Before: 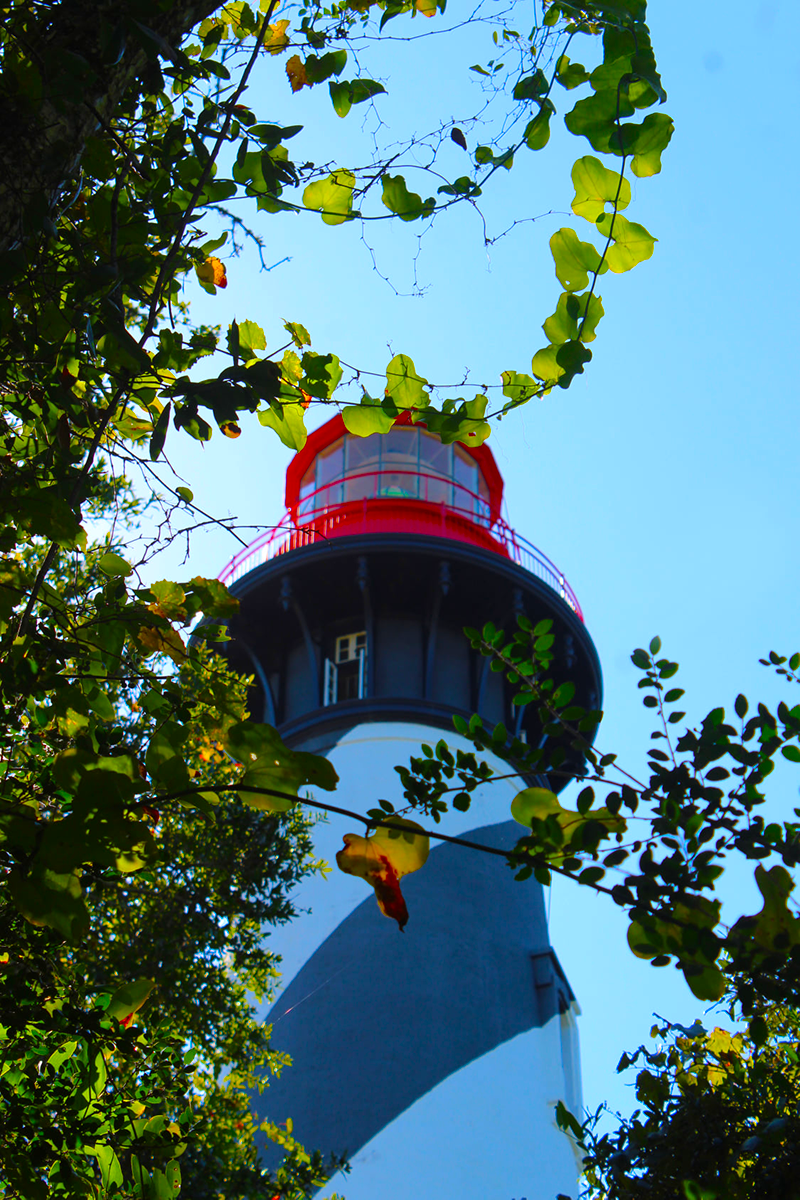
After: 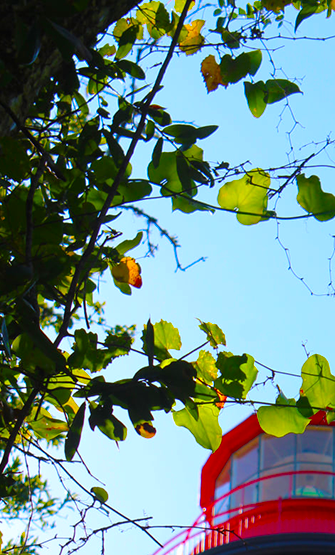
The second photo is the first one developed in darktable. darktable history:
crop and rotate: left 10.817%, top 0.062%, right 47.194%, bottom 53.626%
color balance: contrast fulcrum 17.78%
